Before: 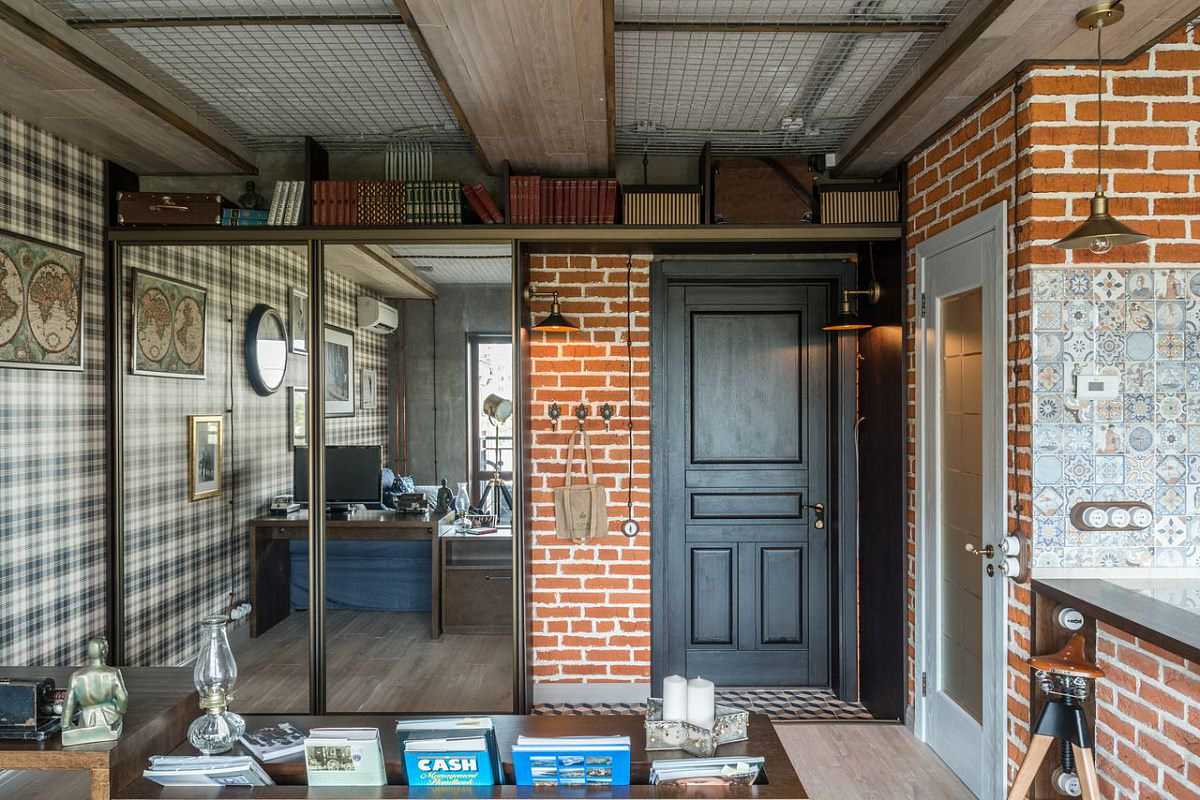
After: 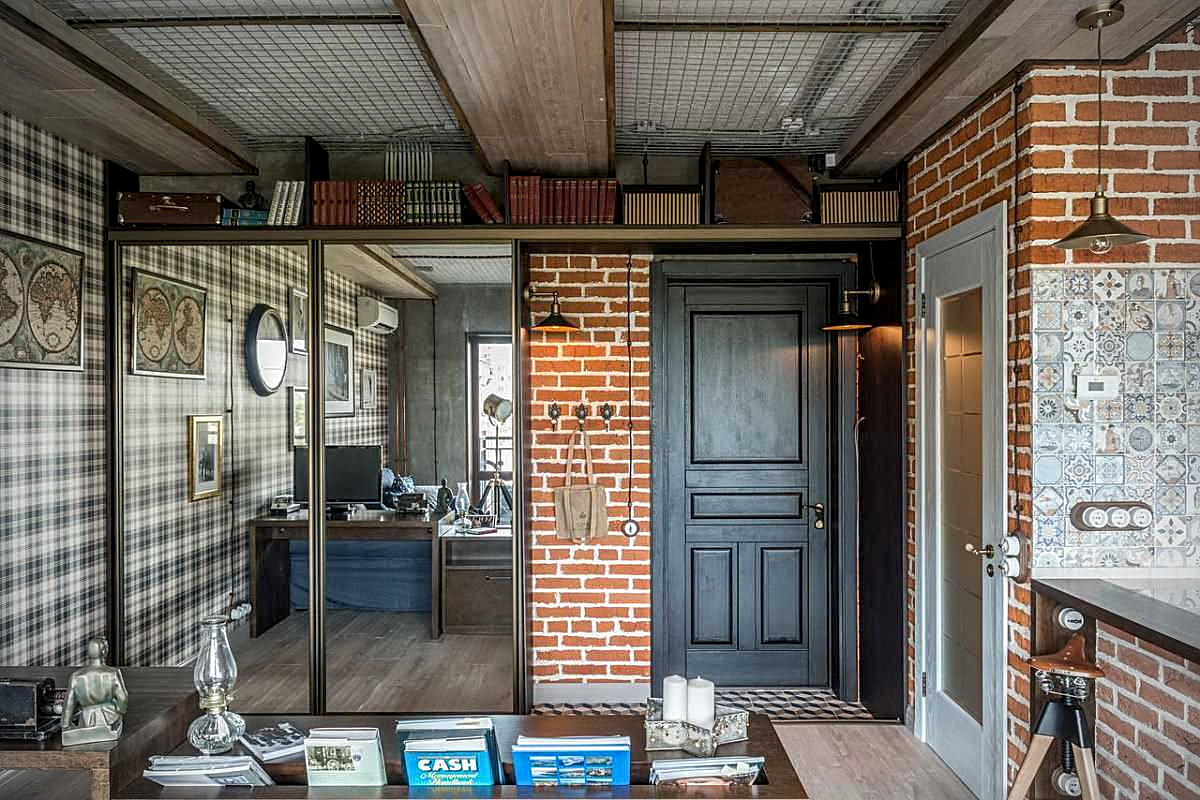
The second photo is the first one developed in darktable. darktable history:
local contrast: on, module defaults
sharpen: on, module defaults
vignetting: brightness -0.619, saturation -0.675, width/height ratio 1.091
